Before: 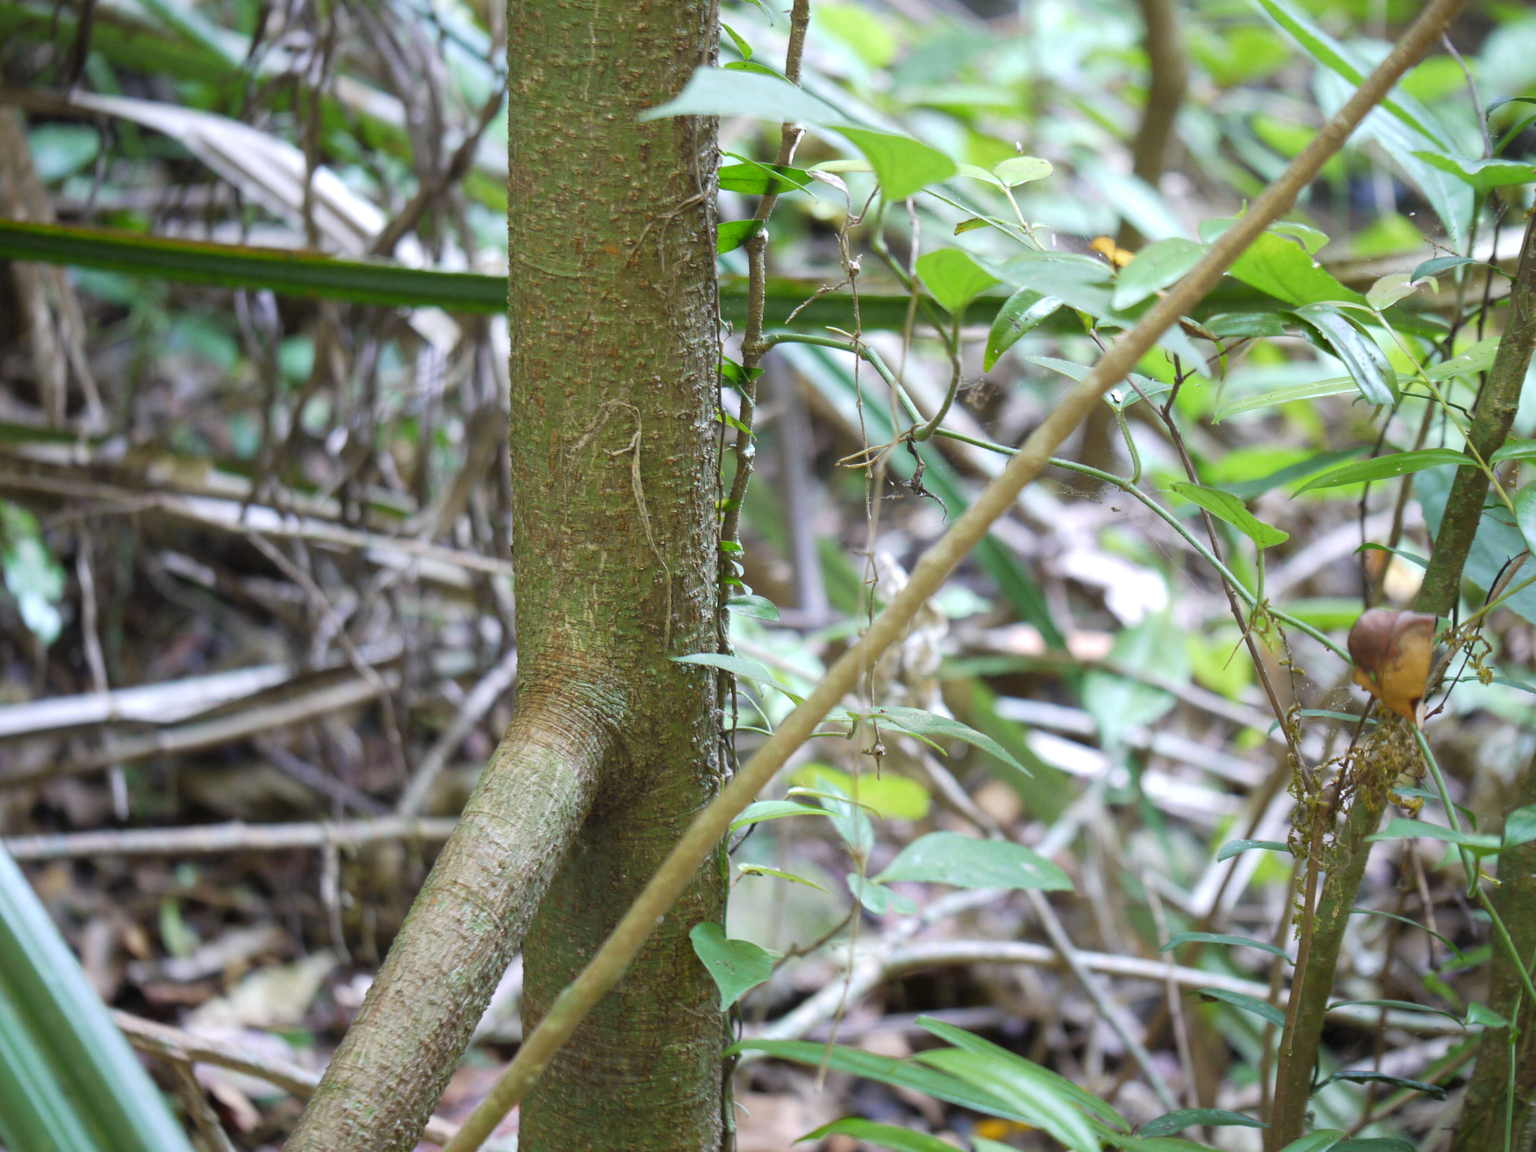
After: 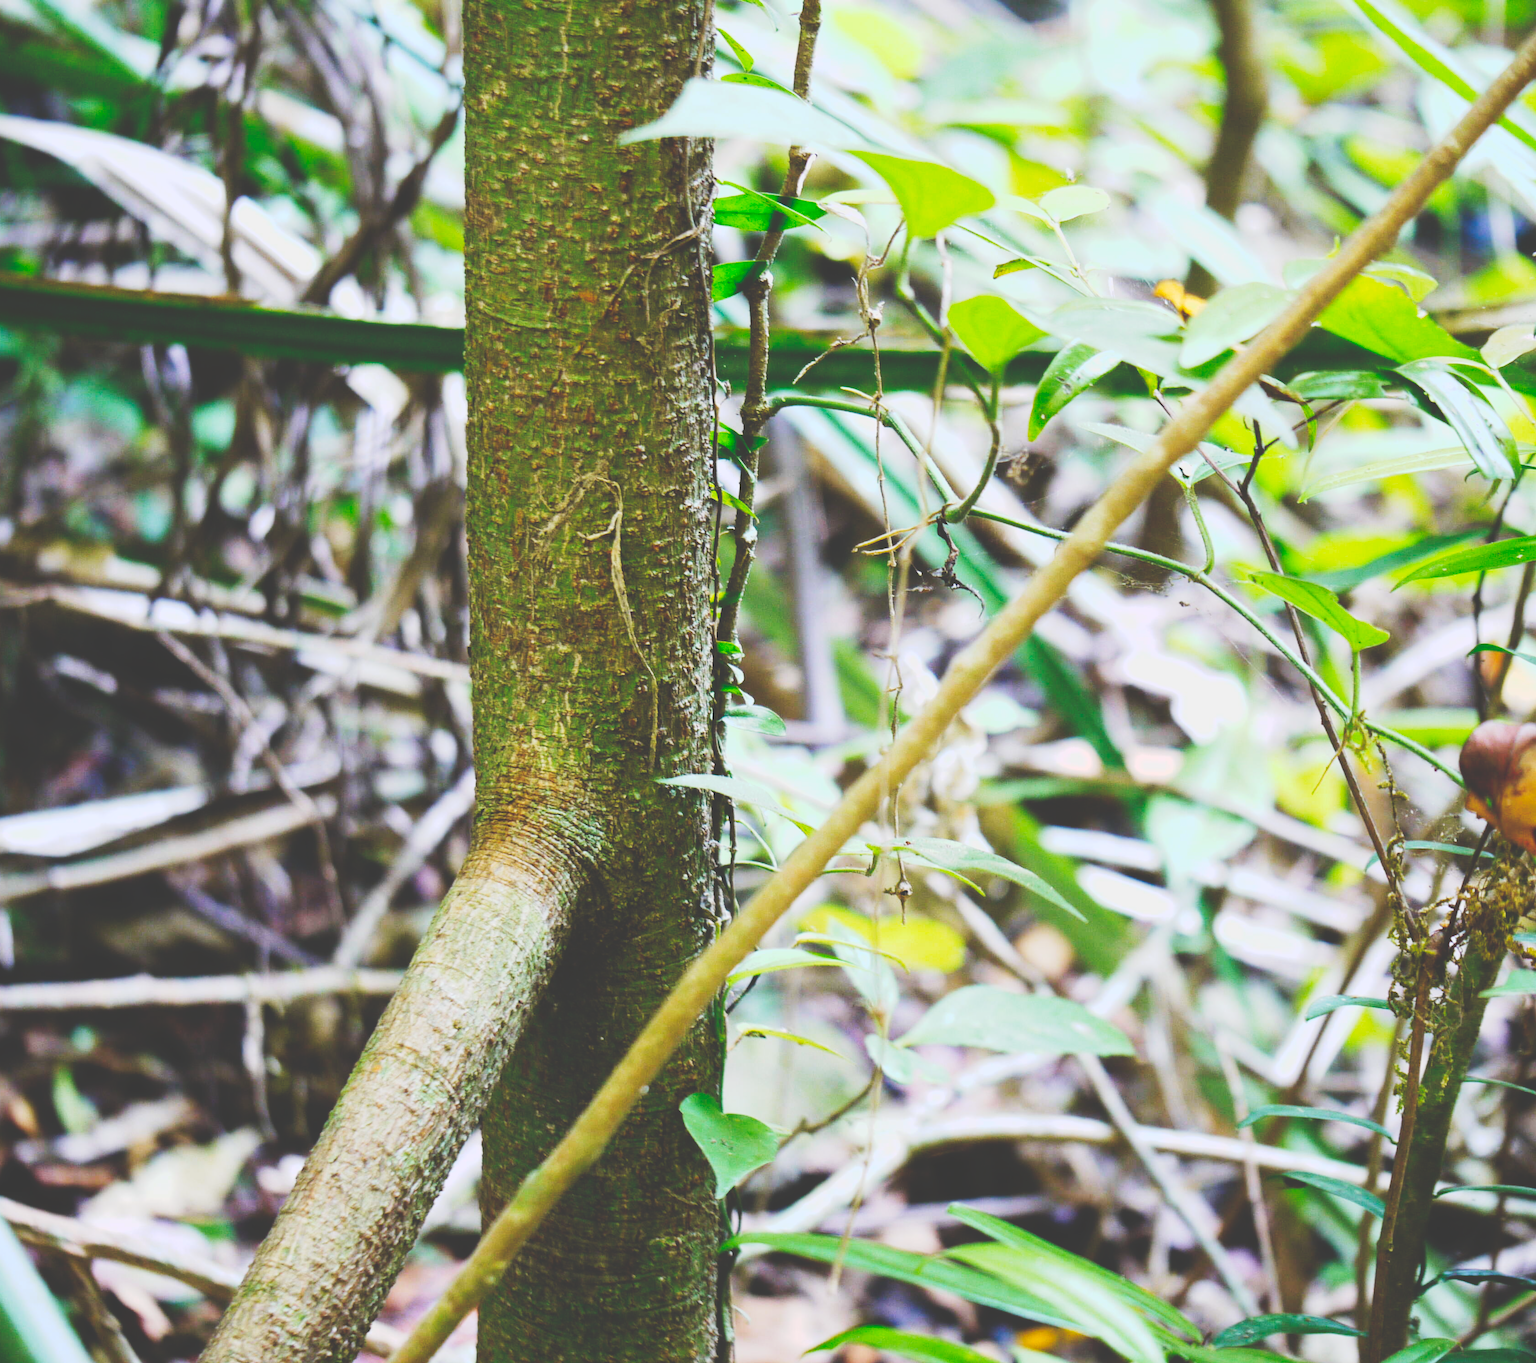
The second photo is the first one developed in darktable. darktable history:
tone curve: curves: ch0 [(0, 0) (0.003, 0.231) (0.011, 0.231) (0.025, 0.231) (0.044, 0.231) (0.069, 0.231) (0.1, 0.234) (0.136, 0.239) (0.177, 0.243) (0.224, 0.247) (0.277, 0.265) (0.335, 0.311) (0.399, 0.389) (0.468, 0.507) (0.543, 0.634) (0.623, 0.74) (0.709, 0.83) (0.801, 0.889) (0.898, 0.93) (1, 1)], preserve colors none
crop: left 7.598%, right 7.873%
lowpass: radius 0.1, contrast 0.85, saturation 1.1, unbound 0
tone equalizer: -8 EV -0.417 EV, -7 EV -0.389 EV, -6 EV -0.333 EV, -5 EV -0.222 EV, -3 EV 0.222 EV, -2 EV 0.333 EV, -1 EV 0.389 EV, +0 EV 0.417 EV, edges refinement/feathering 500, mask exposure compensation -1.57 EV, preserve details no
